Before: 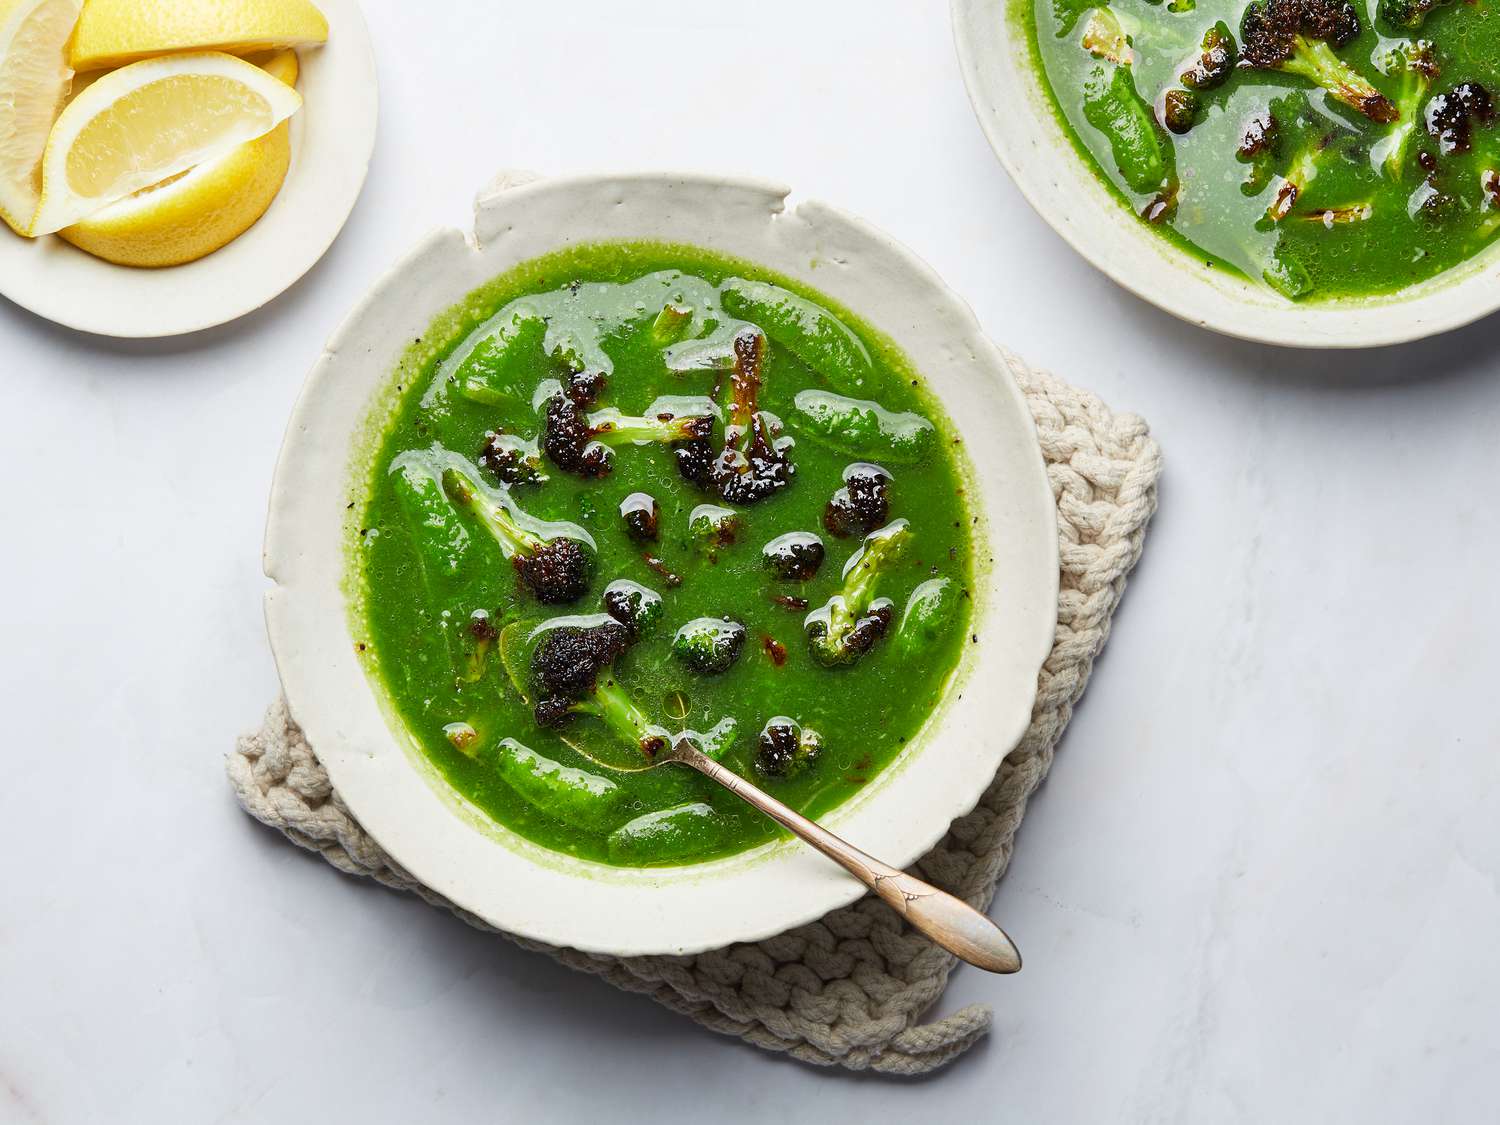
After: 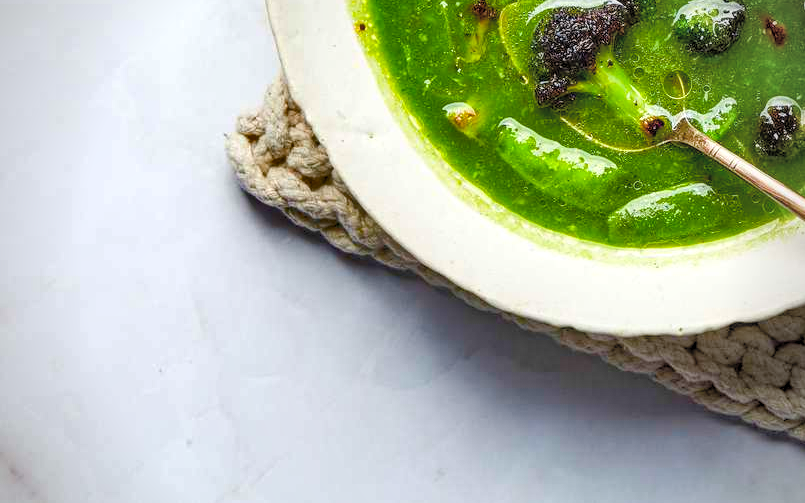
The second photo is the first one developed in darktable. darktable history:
haze removal: strength 0.283, distance 0.252, compatibility mode true, adaptive false
local contrast: on, module defaults
shadows and highlights: soften with gaussian
contrast brightness saturation: brightness 0.271
vignetting: unbound false
crop and rotate: top 55.113%, right 46.29%, bottom 0.139%
color balance rgb: highlights gain › luminance 14.743%, perceptual saturation grading › global saturation 20%, perceptual saturation grading › highlights -25.028%, perceptual saturation grading › shadows 50.561%, global vibrance 25.49%
